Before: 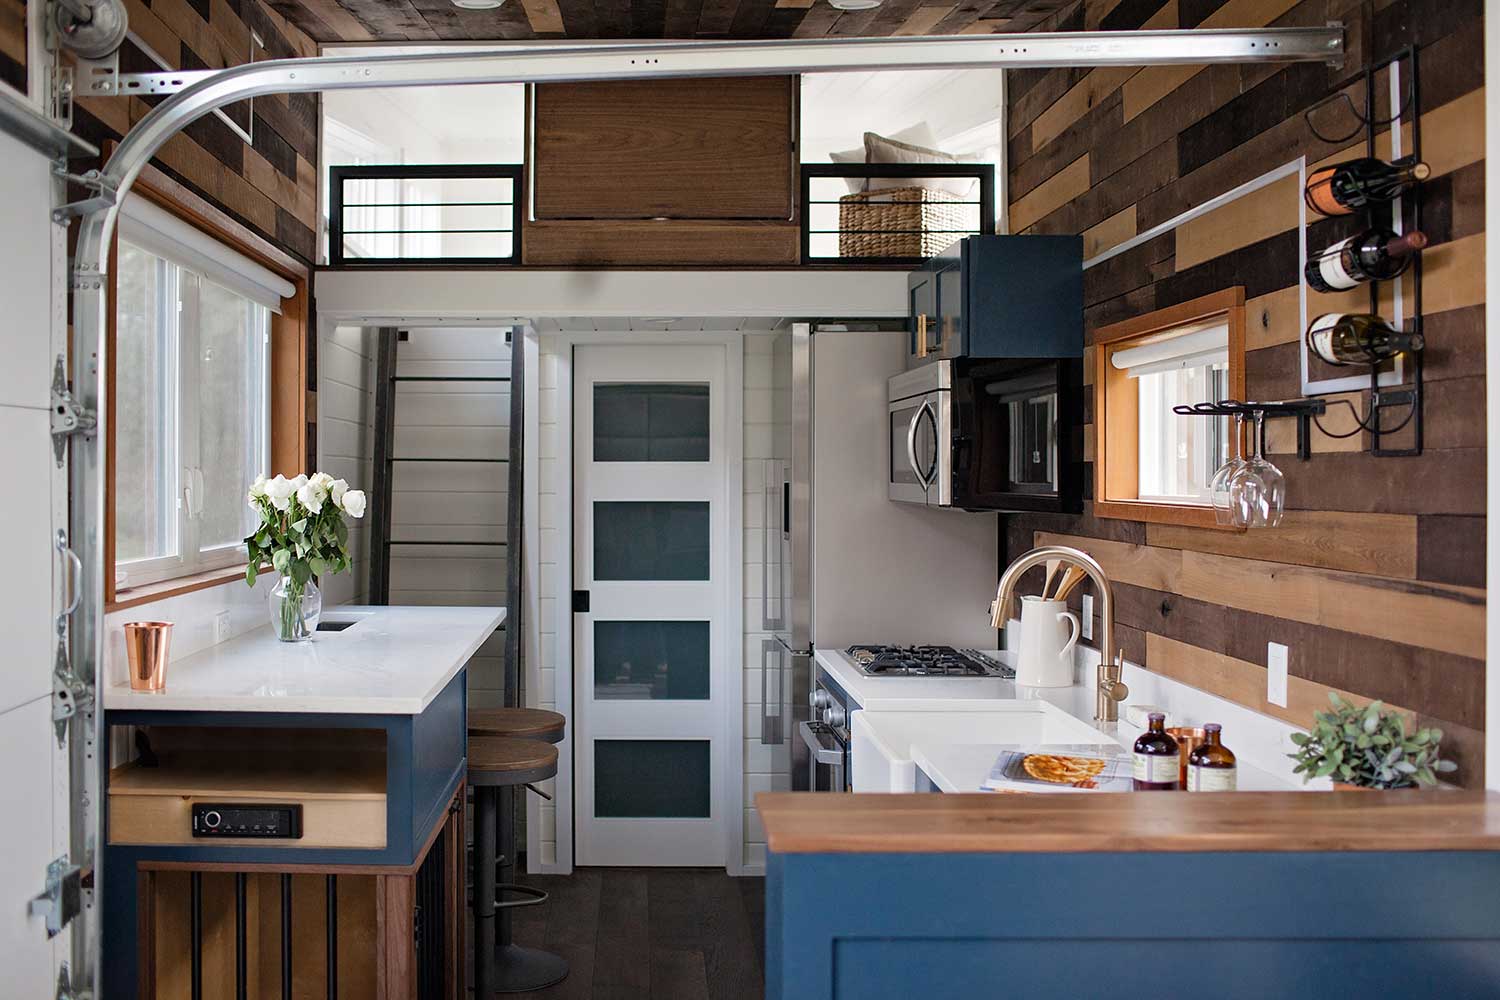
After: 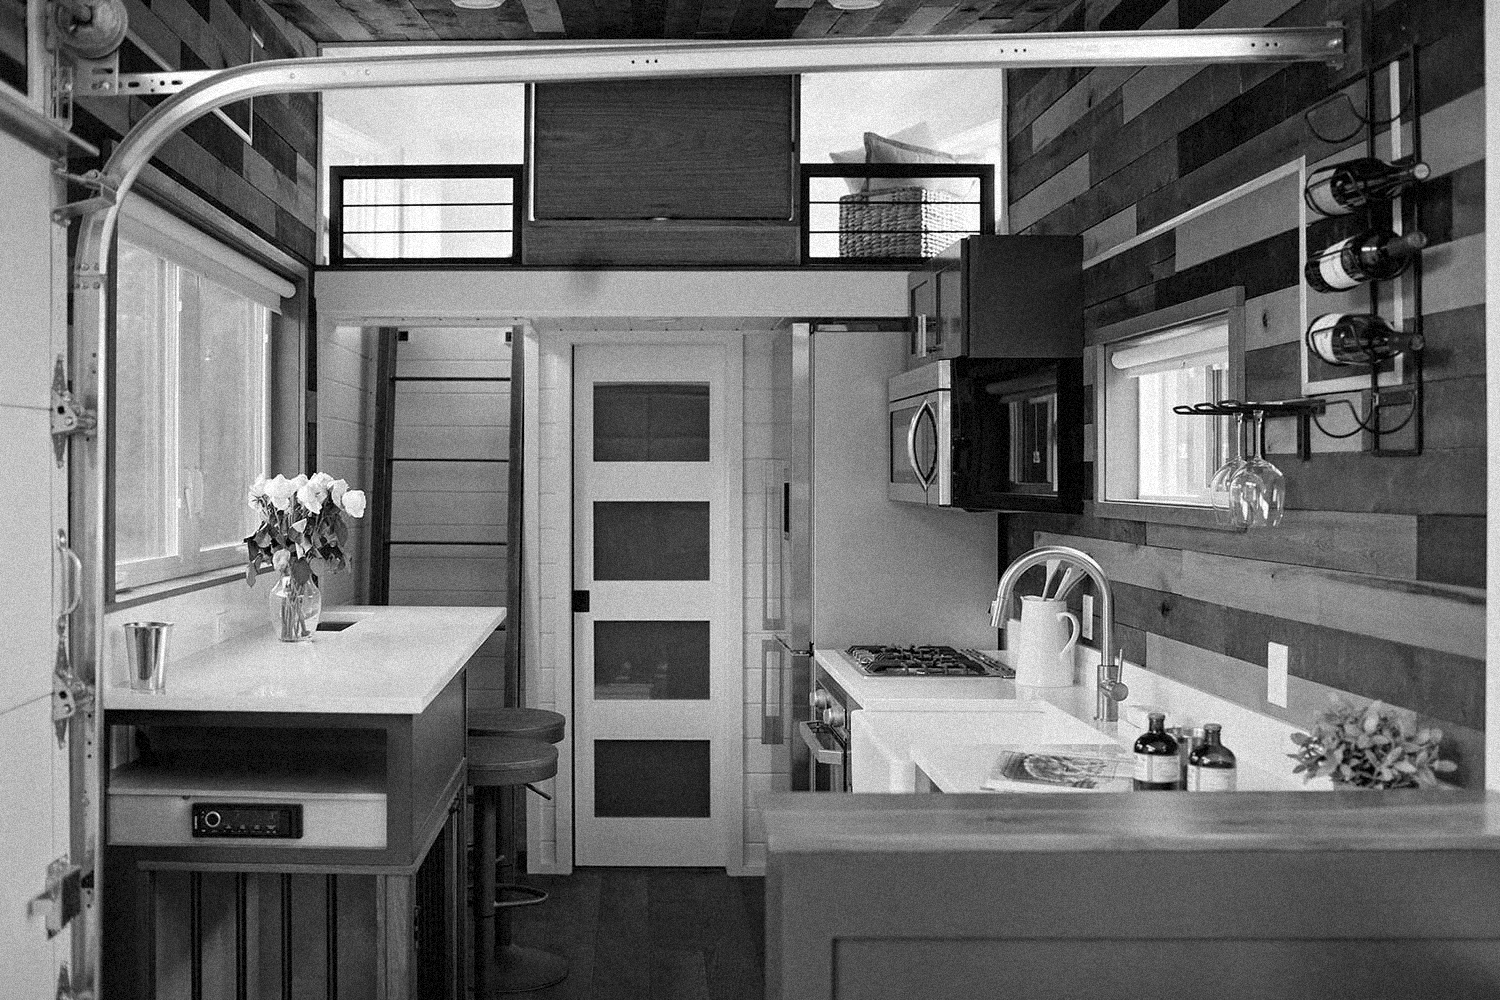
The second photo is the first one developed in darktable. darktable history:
grain: strength 35%, mid-tones bias 0%
monochrome: on, module defaults
